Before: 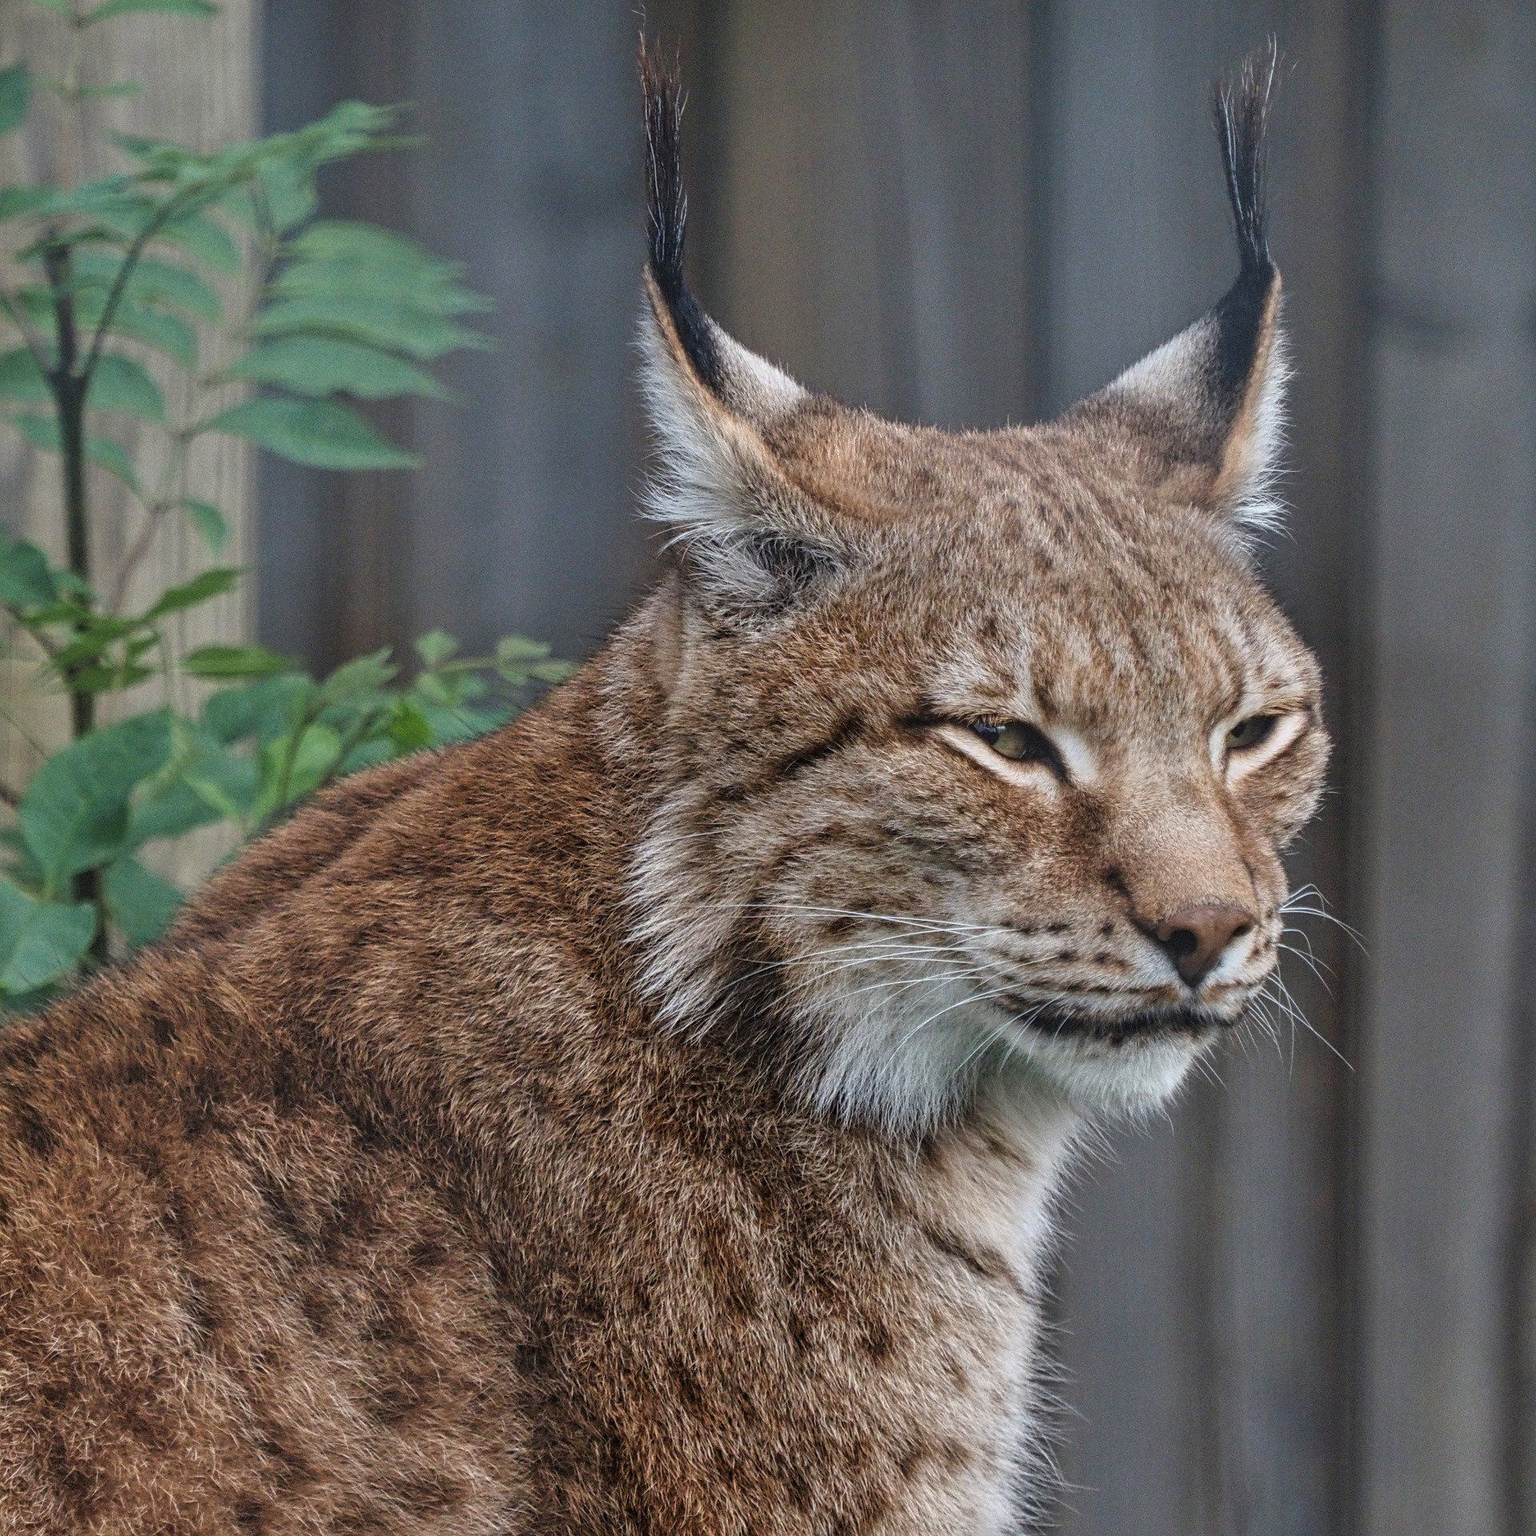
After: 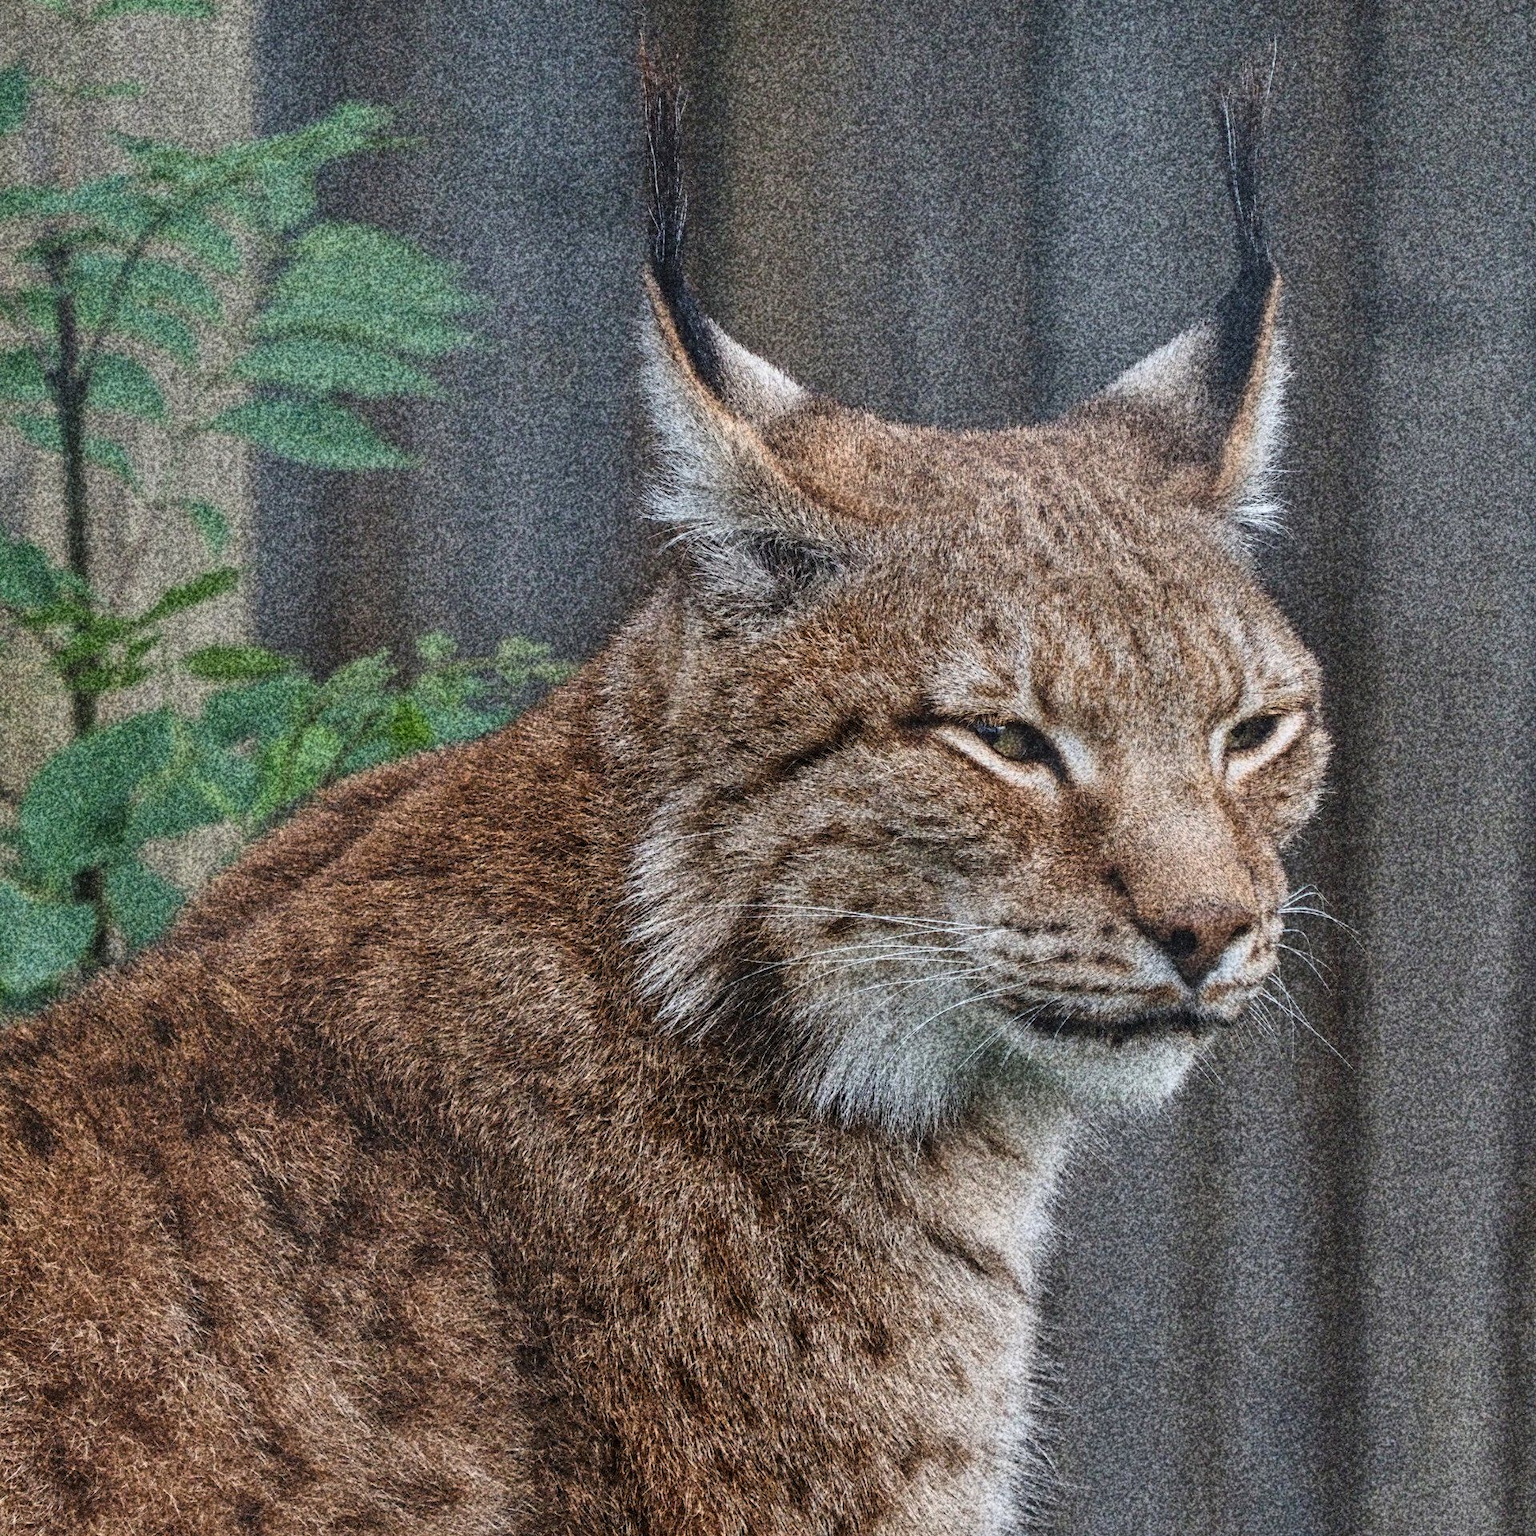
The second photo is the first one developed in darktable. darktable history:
local contrast: mode bilateral grid, contrast 15, coarseness 36, detail 105%, midtone range 0.2
grain: coarseness 30.02 ISO, strength 100%
